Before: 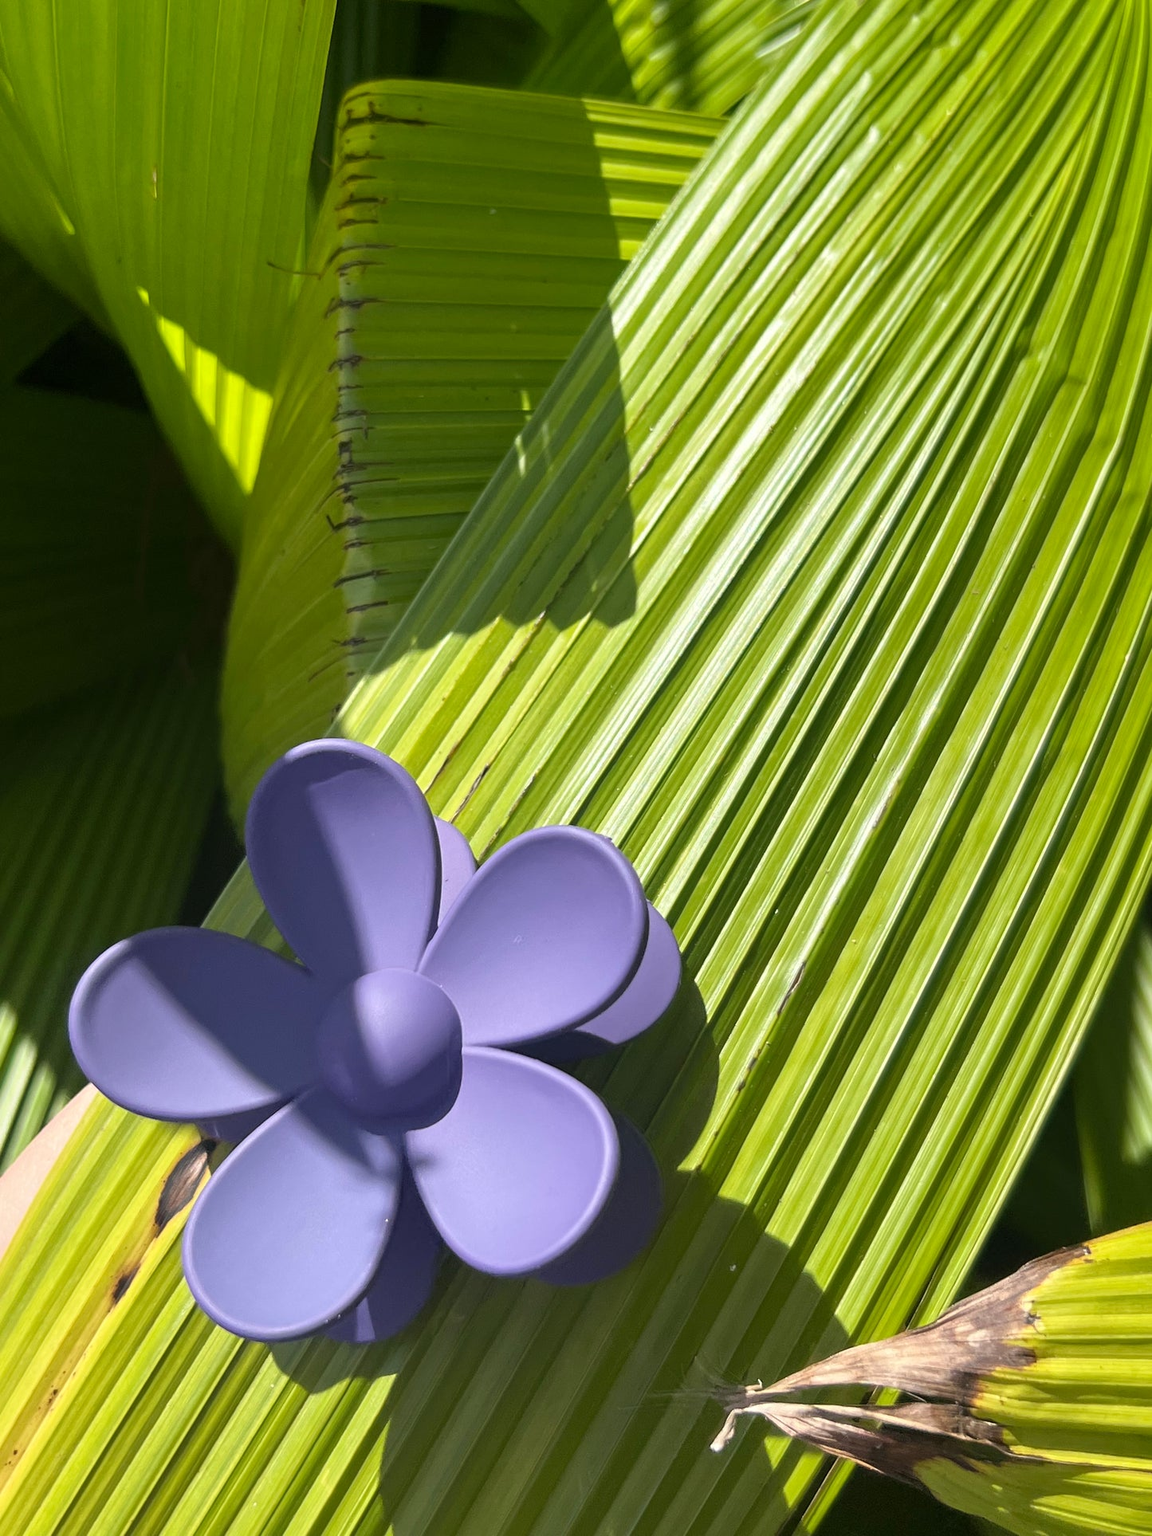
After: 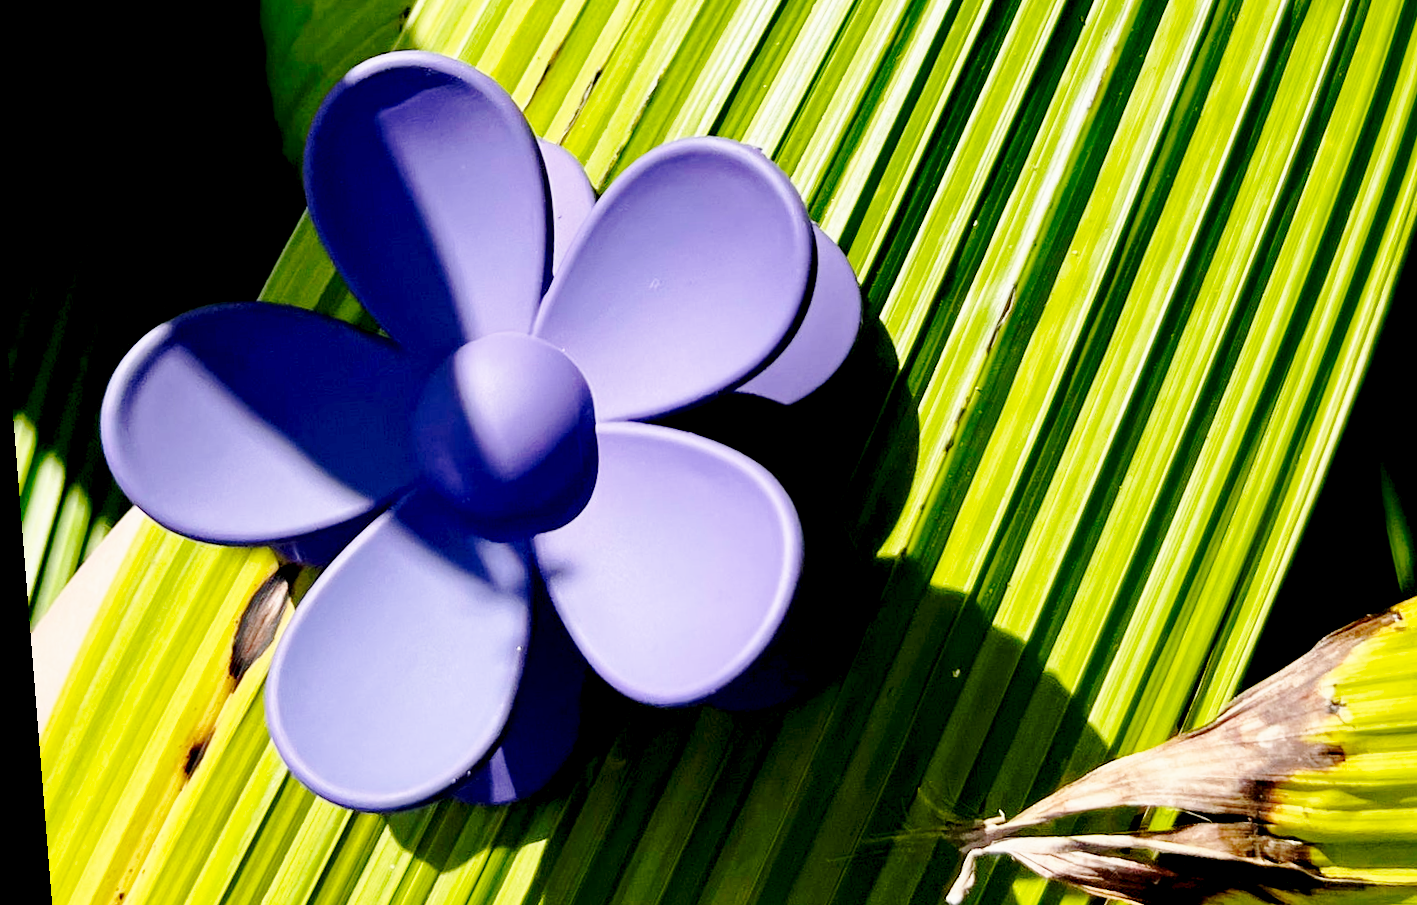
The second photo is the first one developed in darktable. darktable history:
rotate and perspective: rotation -4.57°, crop left 0.054, crop right 0.944, crop top 0.087, crop bottom 0.914
exposure: black level correction 0.046, exposure -0.228 EV, compensate highlight preservation false
crop and rotate: top 46.237%
base curve: curves: ch0 [(0, 0) (0.032, 0.037) (0.105, 0.228) (0.435, 0.76) (0.856, 0.983) (1, 1)], preserve colors none
